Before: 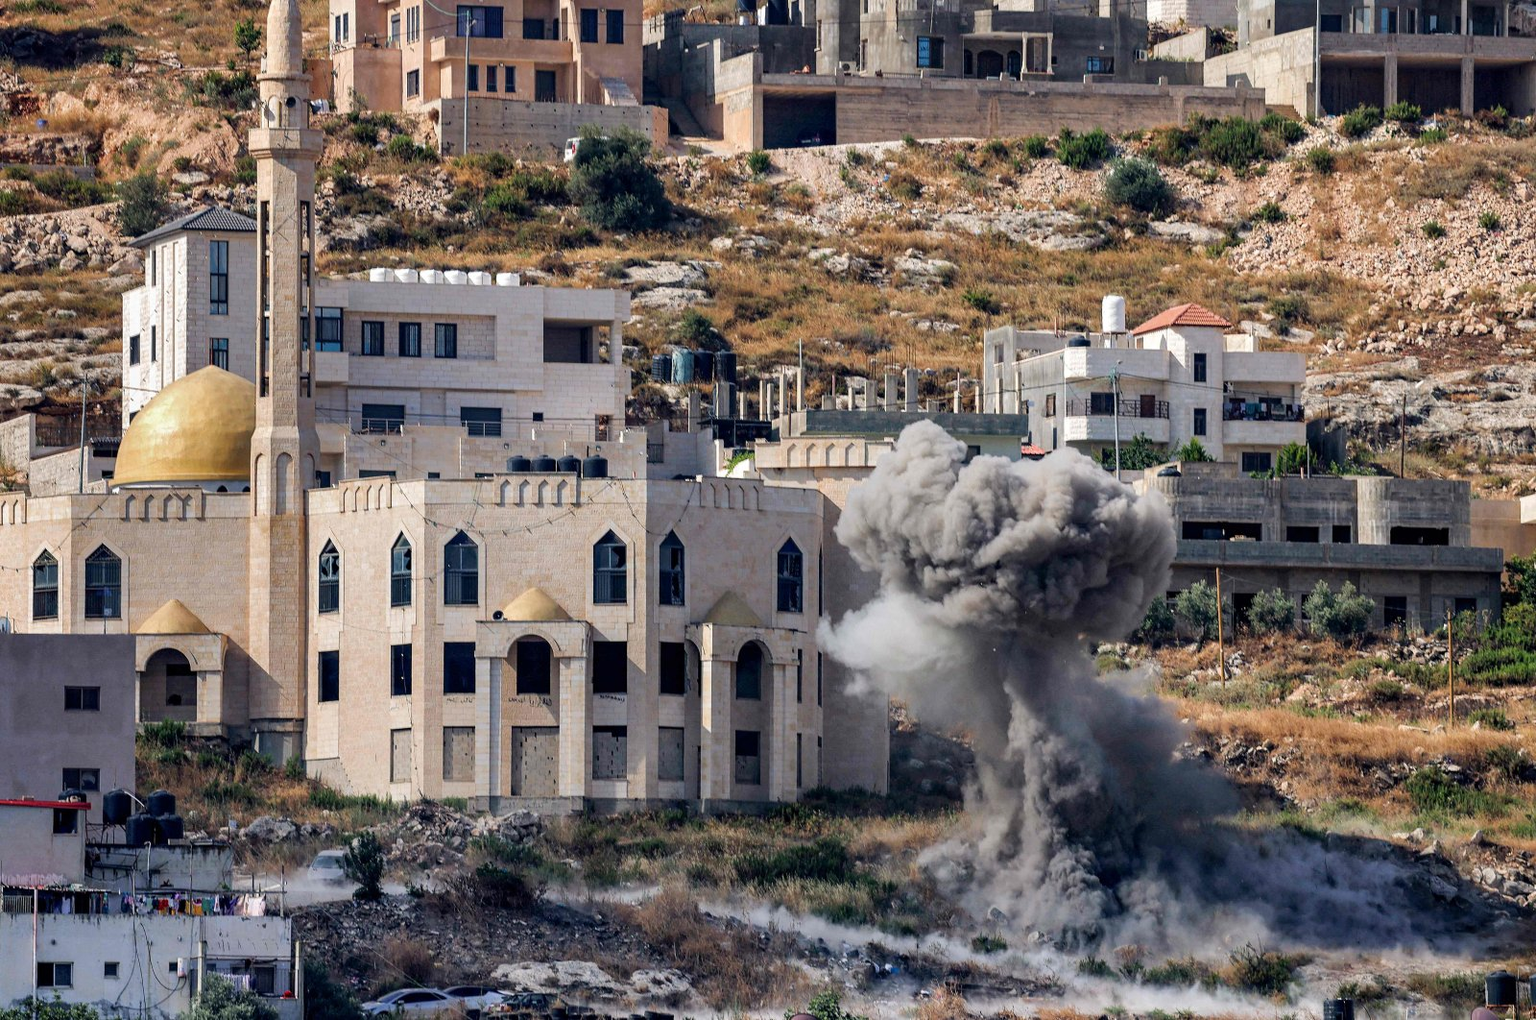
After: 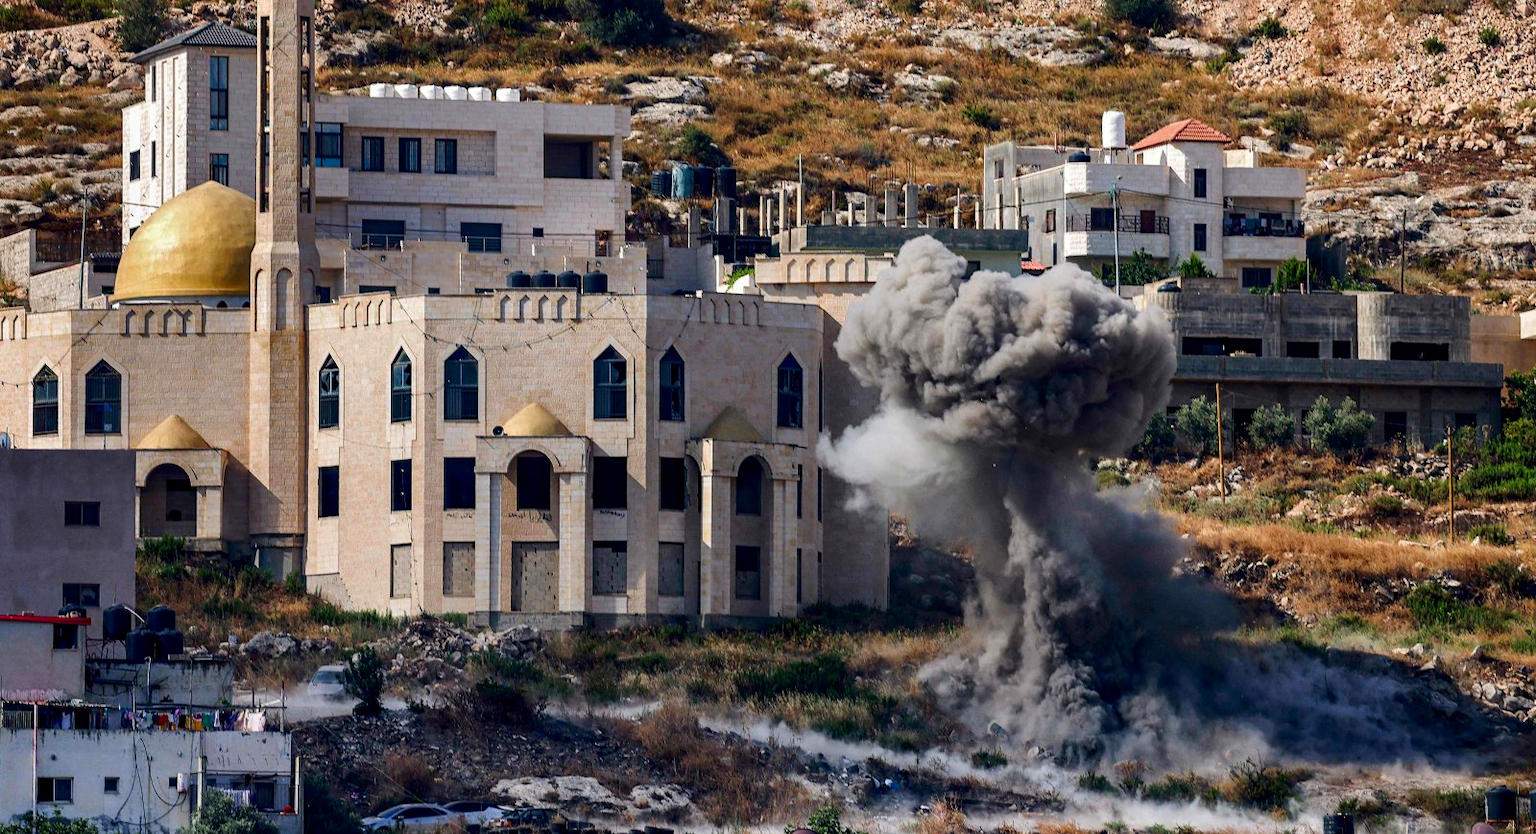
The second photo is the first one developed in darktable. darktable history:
contrast brightness saturation: contrast 0.121, brightness -0.123, saturation 0.198
crop and rotate: top 18.146%
